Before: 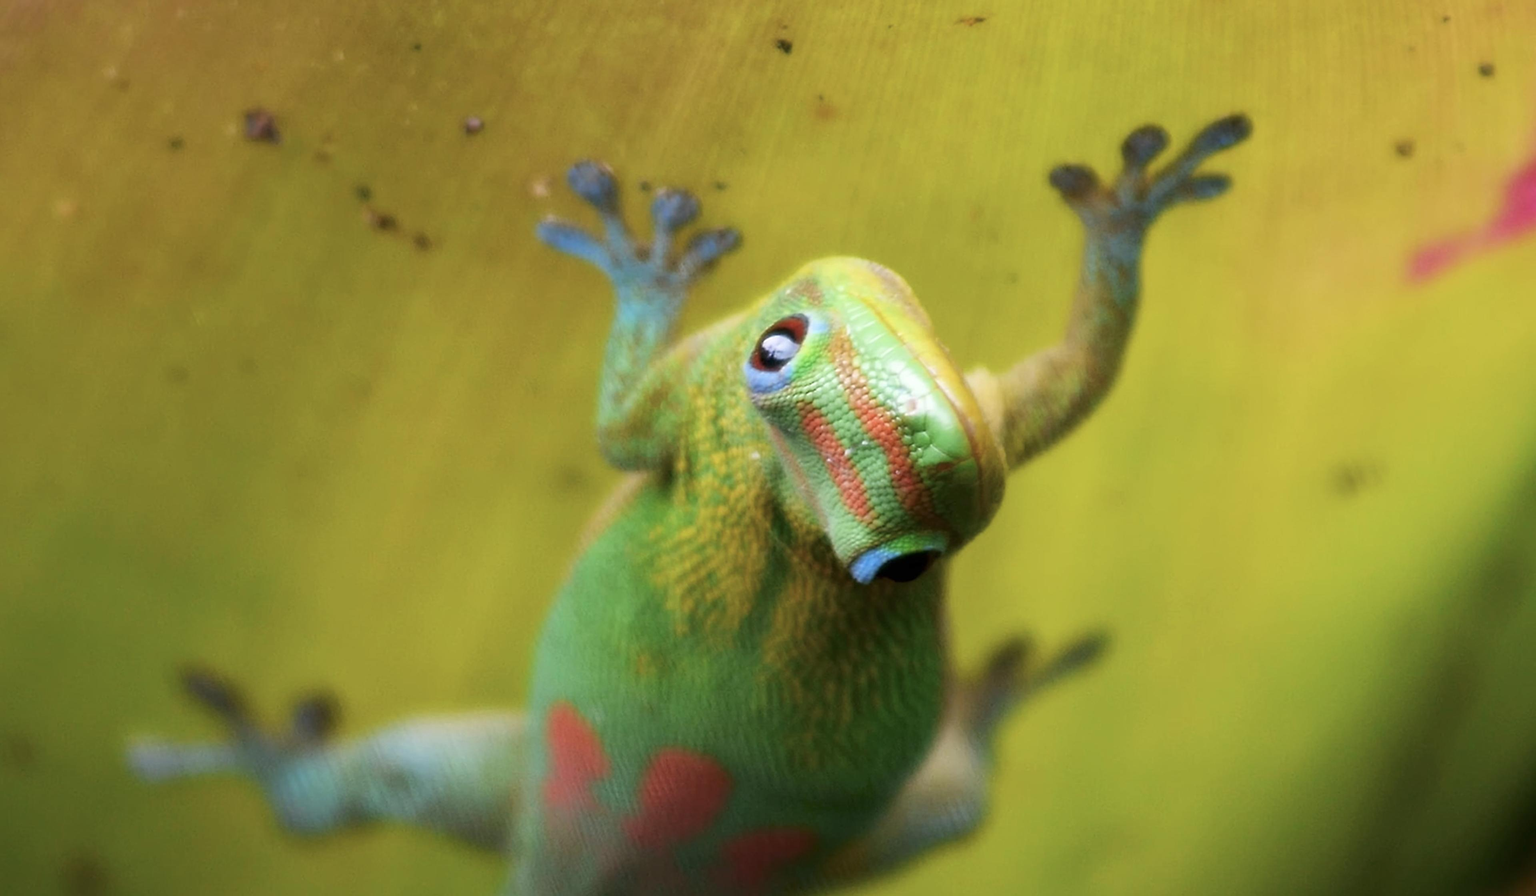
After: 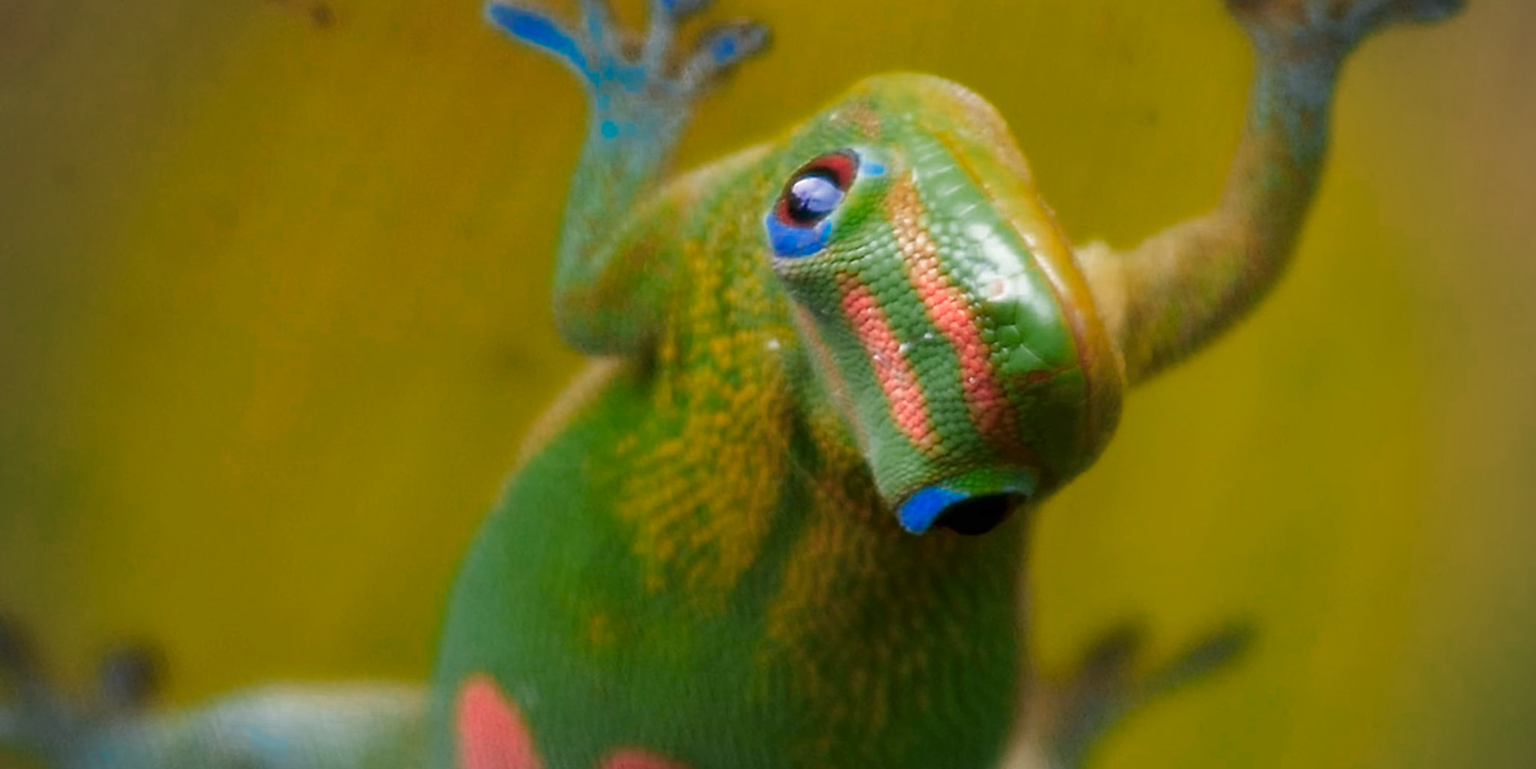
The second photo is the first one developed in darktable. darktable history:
vignetting: center (-0.029, 0.232), unbound false
color zones: curves: ch0 [(0, 0.553) (0.123, 0.58) (0.23, 0.419) (0.468, 0.155) (0.605, 0.132) (0.723, 0.063) (0.833, 0.172) (0.921, 0.468)]; ch1 [(0.025, 0.645) (0.229, 0.584) (0.326, 0.551) (0.537, 0.446) (0.599, 0.911) (0.708, 1) (0.805, 0.944)]; ch2 [(0.086, 0.468) (0.254, 0.464) (0.638, 0.564) (0.702, 0.592) (0.768, 0.564)]
crop and rotate: angle -3.46°, left 9.76%, top 20.805%, right 12.123%, bottom 12.078%
